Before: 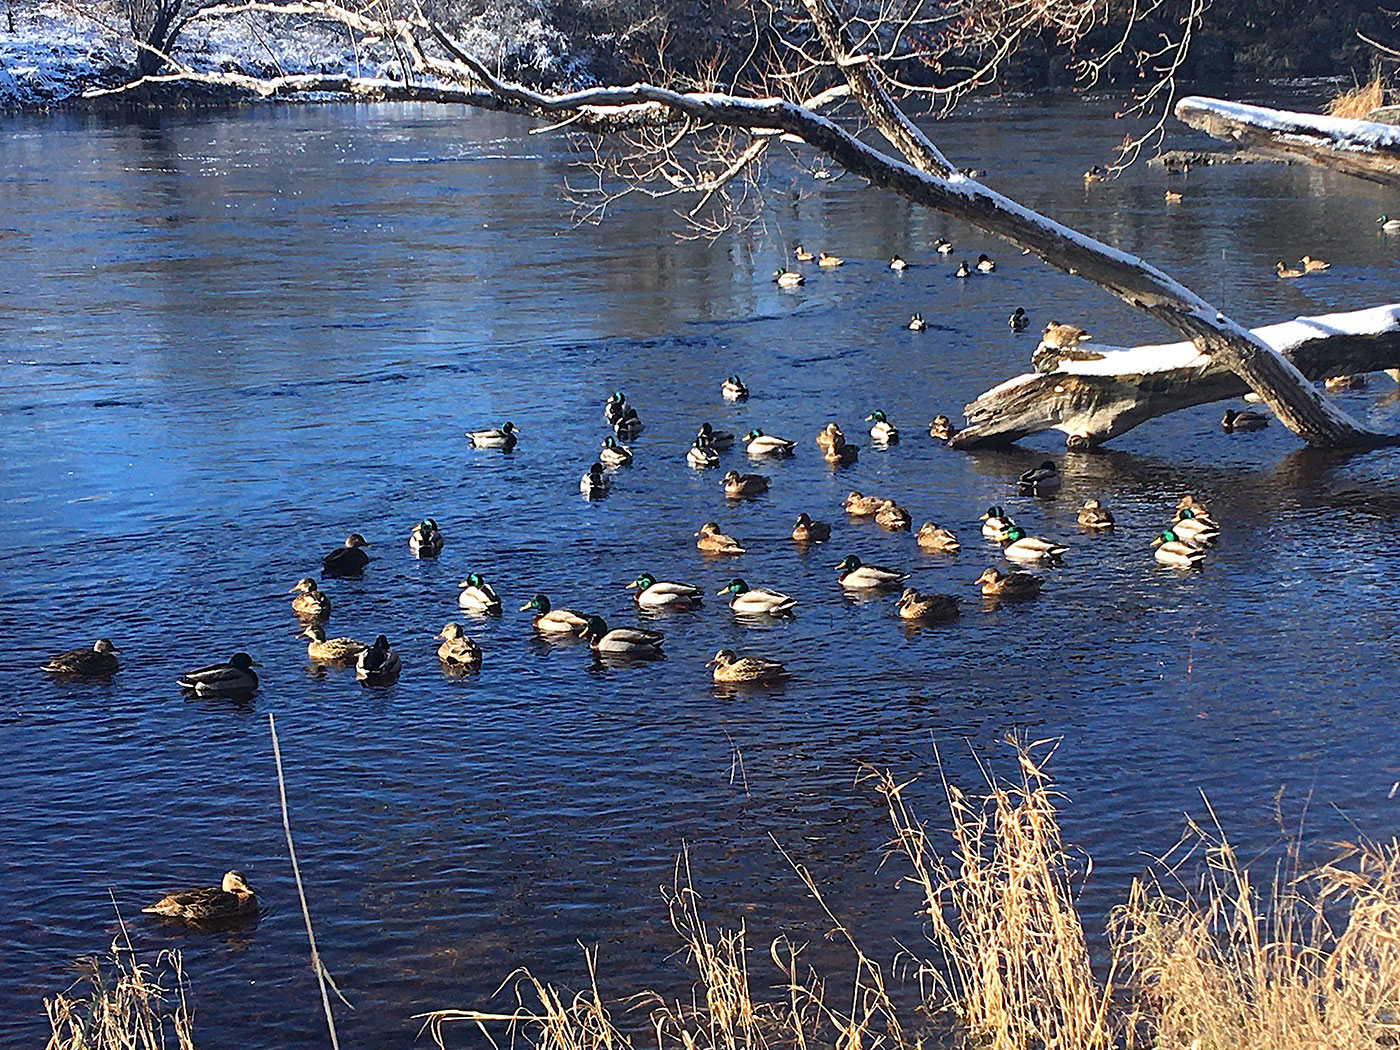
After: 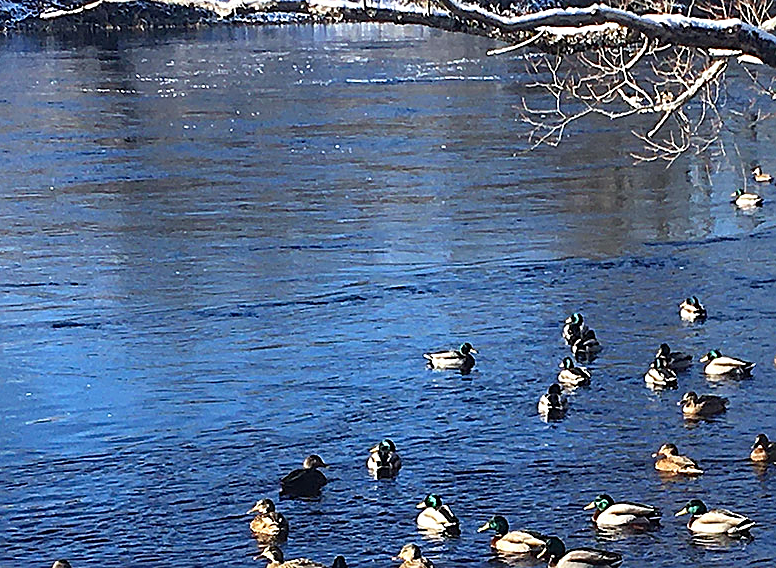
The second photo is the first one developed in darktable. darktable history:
sharpen: on, module defaults
tone equalizer: on, module defaults
crop and rotate: left 3.037%, top 7.55%, right 41.479%, bottom 38.297%
